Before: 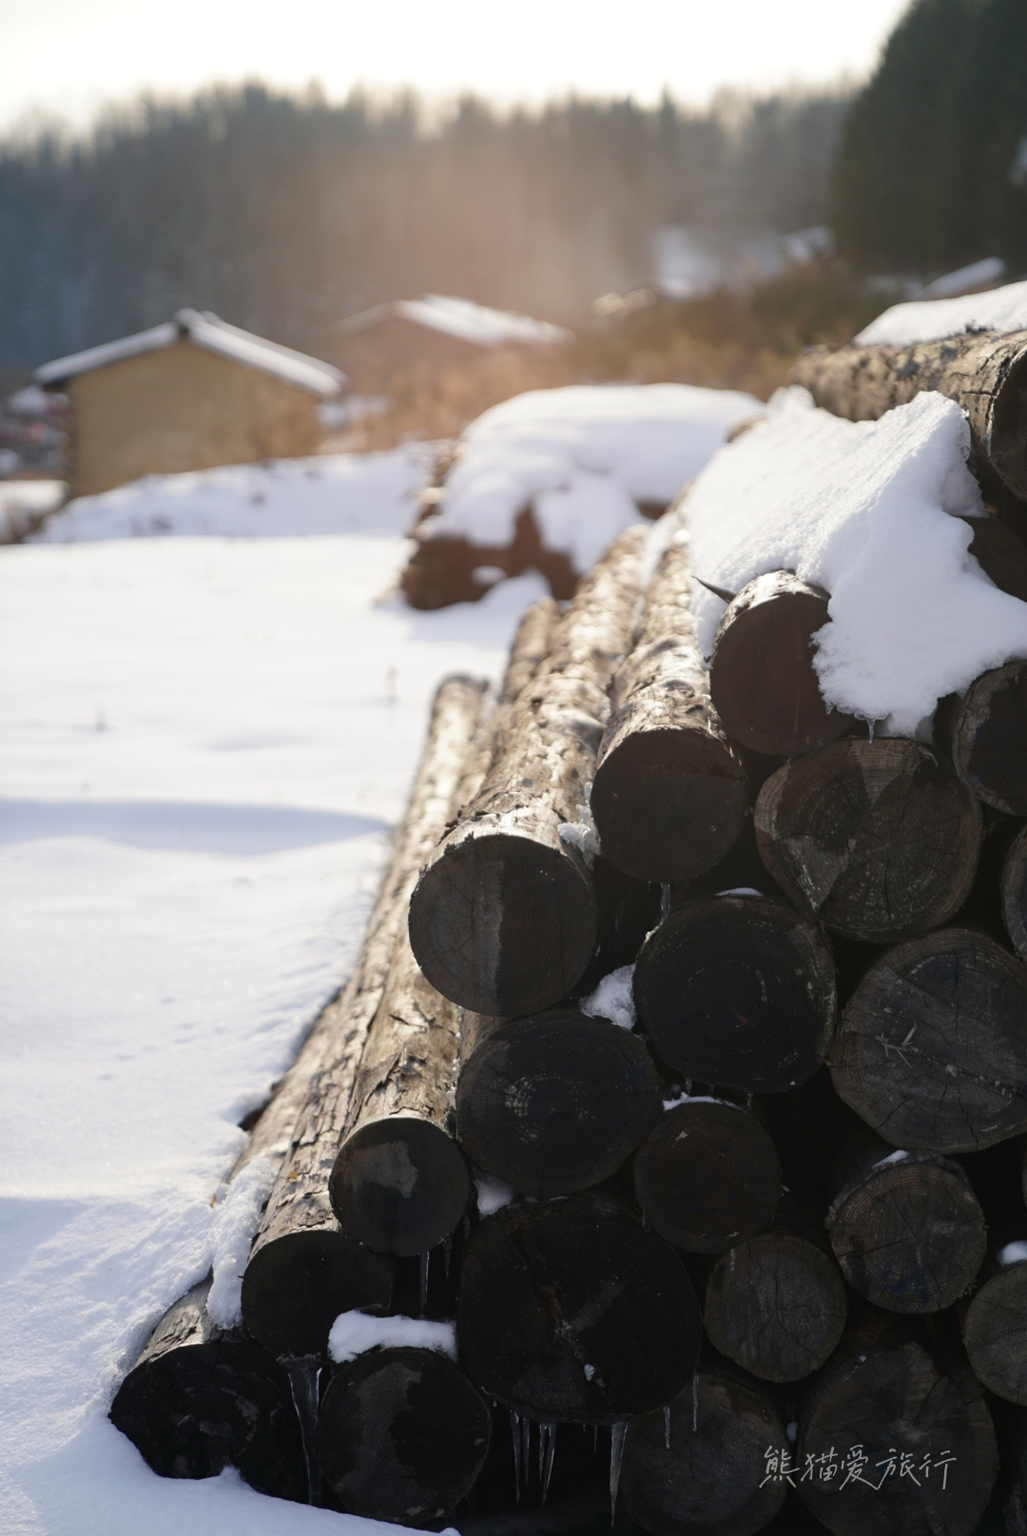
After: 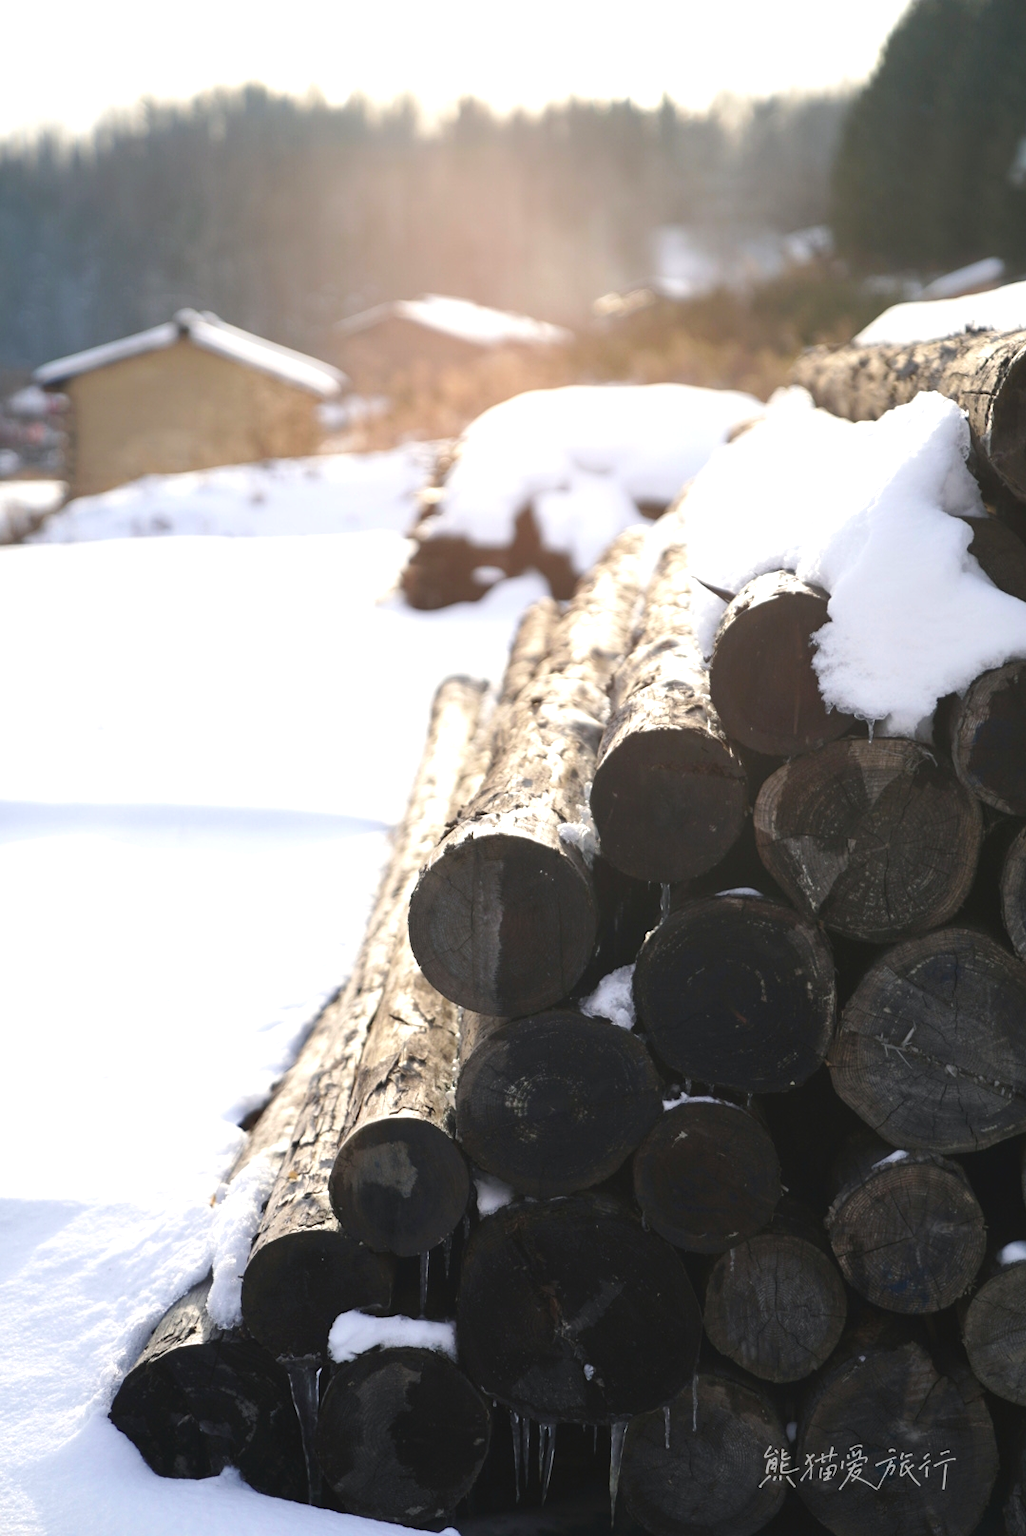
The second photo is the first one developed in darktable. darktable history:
exposure: black level correction -0.002, exposure 0.71 EV, compensate exposure bias true, compensate highlight preservation false
